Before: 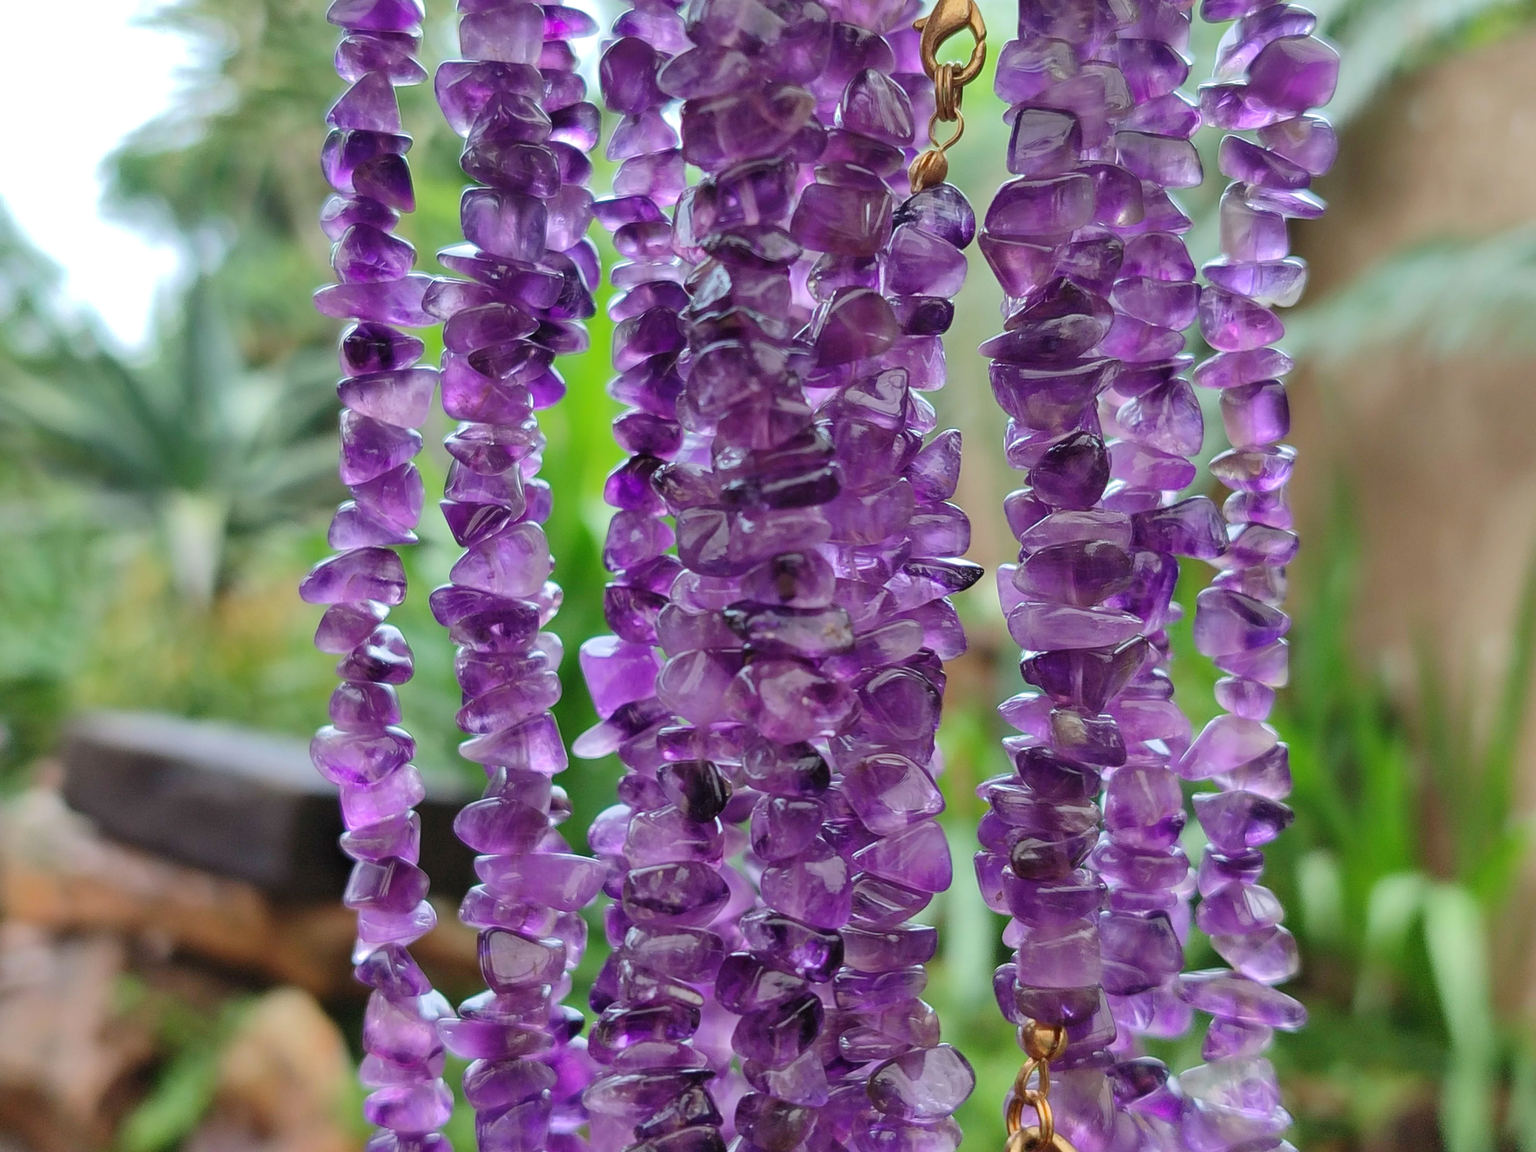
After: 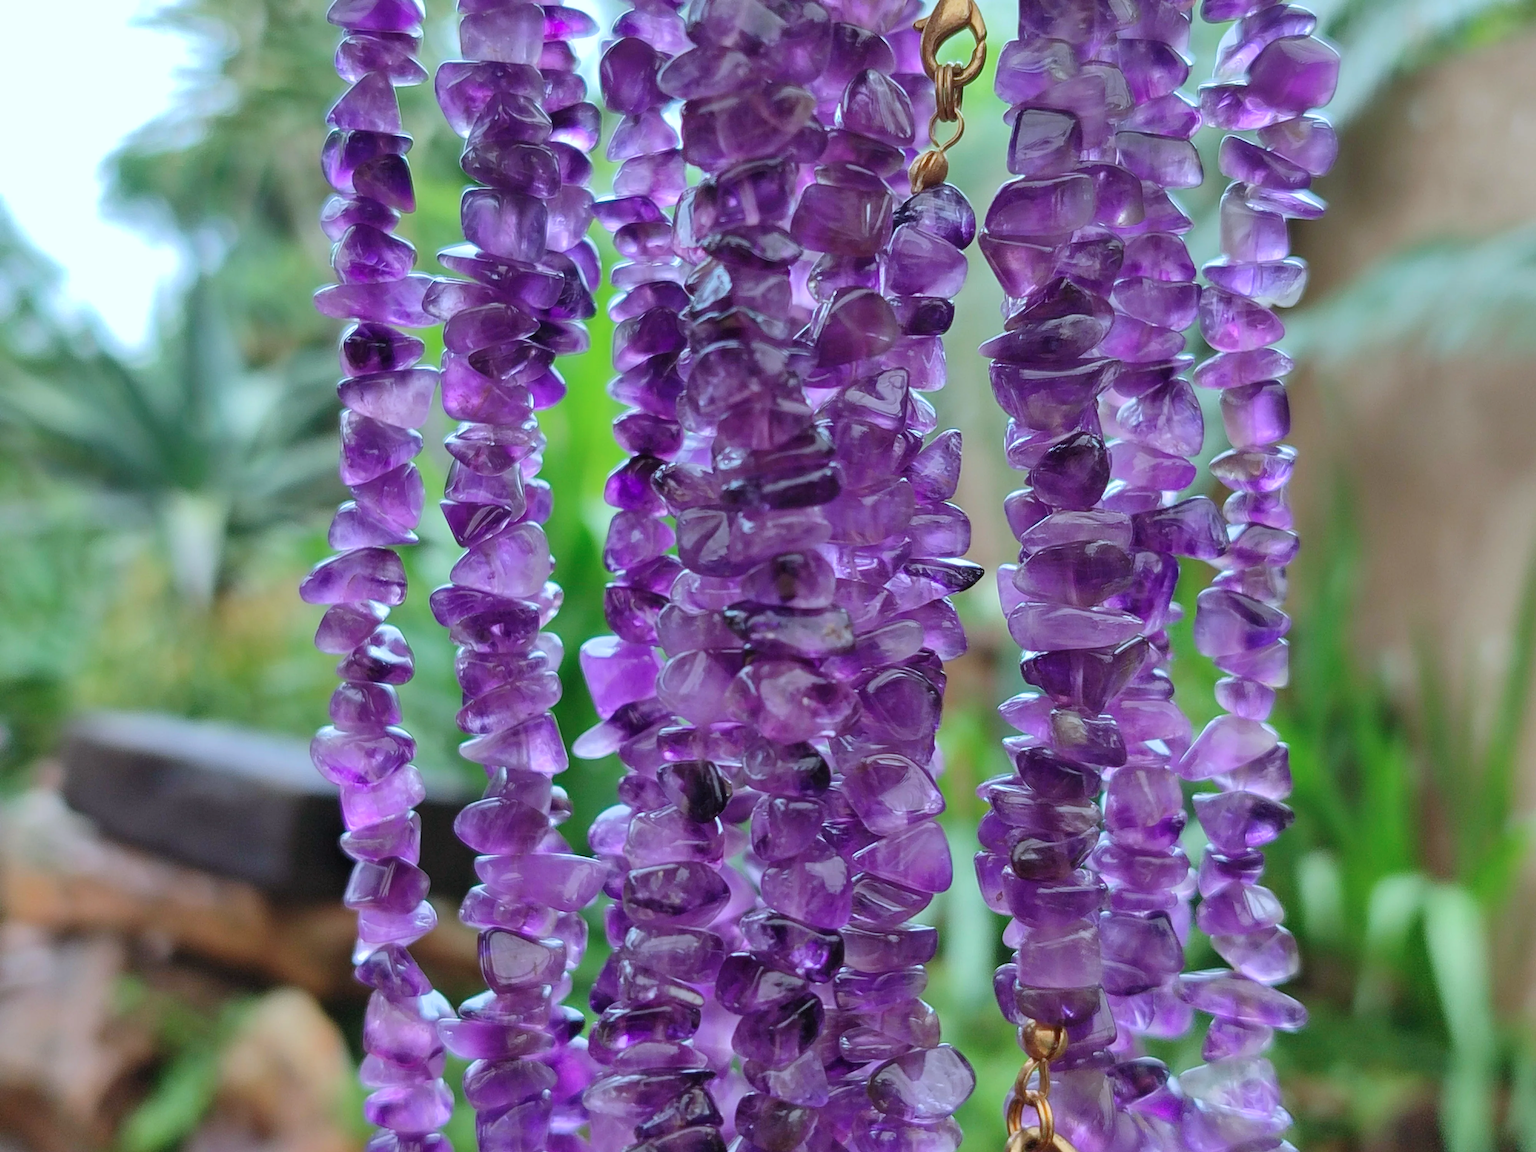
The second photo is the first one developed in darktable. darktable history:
color calibration: gray › normalize channels true, illuminant custom, x 0.368, y 0.373, temperature 4344.29 K, gamut compression 0.022
